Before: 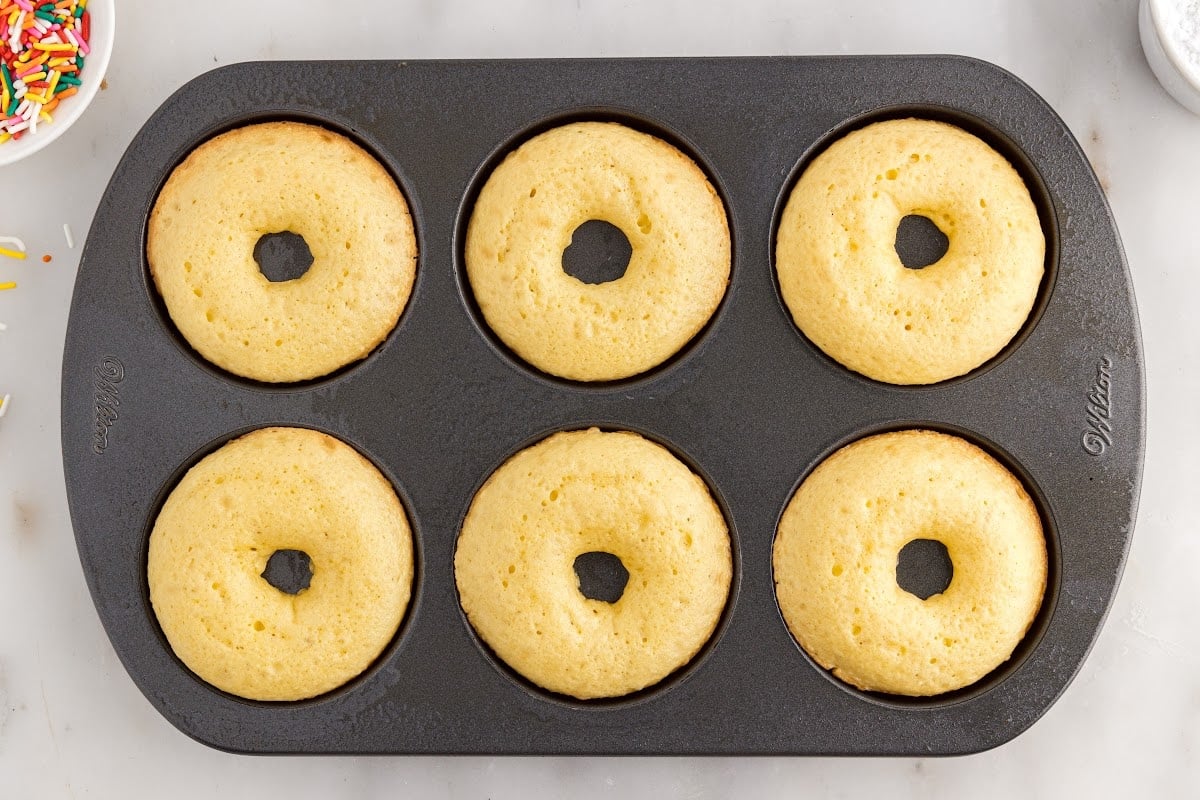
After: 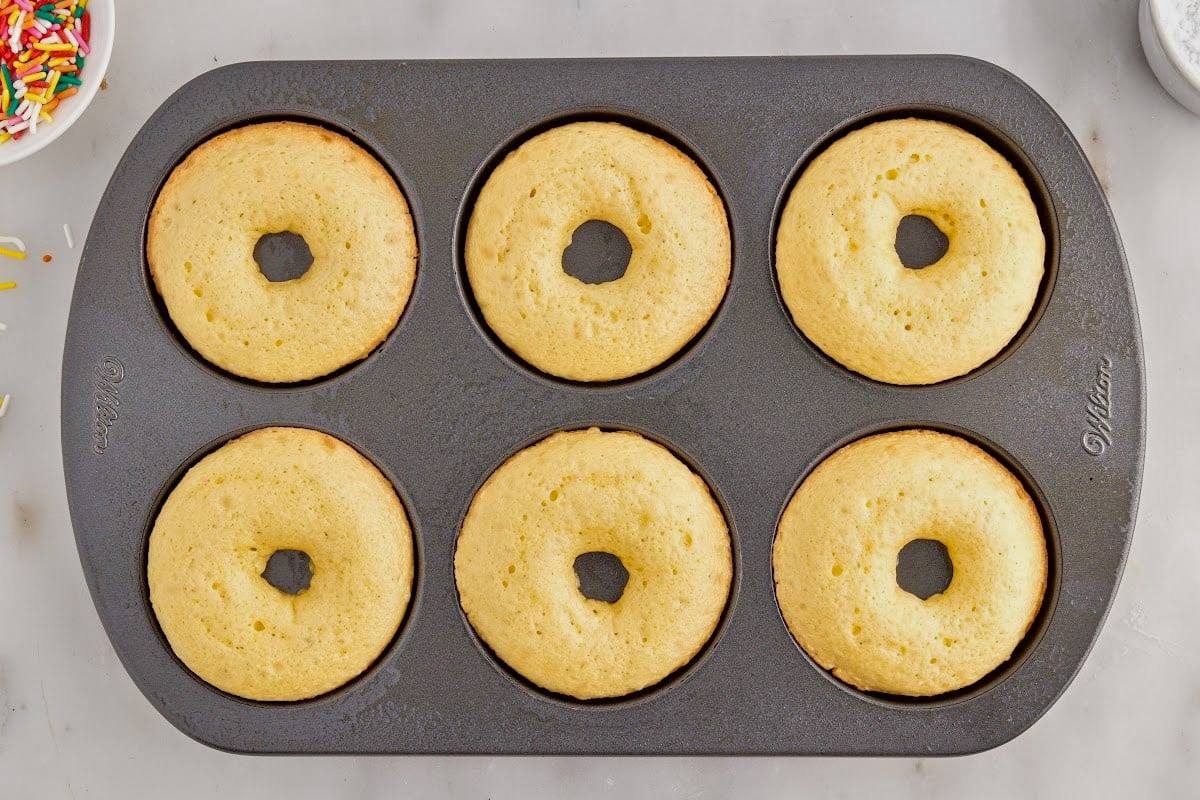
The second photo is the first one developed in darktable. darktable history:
tone equalizer: -7 EV 0.15 EV, -6 EV 0.6 EV, -5 EV 1.15 EV, -4 EV 1.33 EV, -3 EV 1.15 EV, -2 EV 0.6 EV, -1 EV 0.15 EV, mask exposure compensation -0.5 EV
exposure: exposure -0.293 EV, compensate highlight preservation false
shadows and highlights: soften with gaussian
